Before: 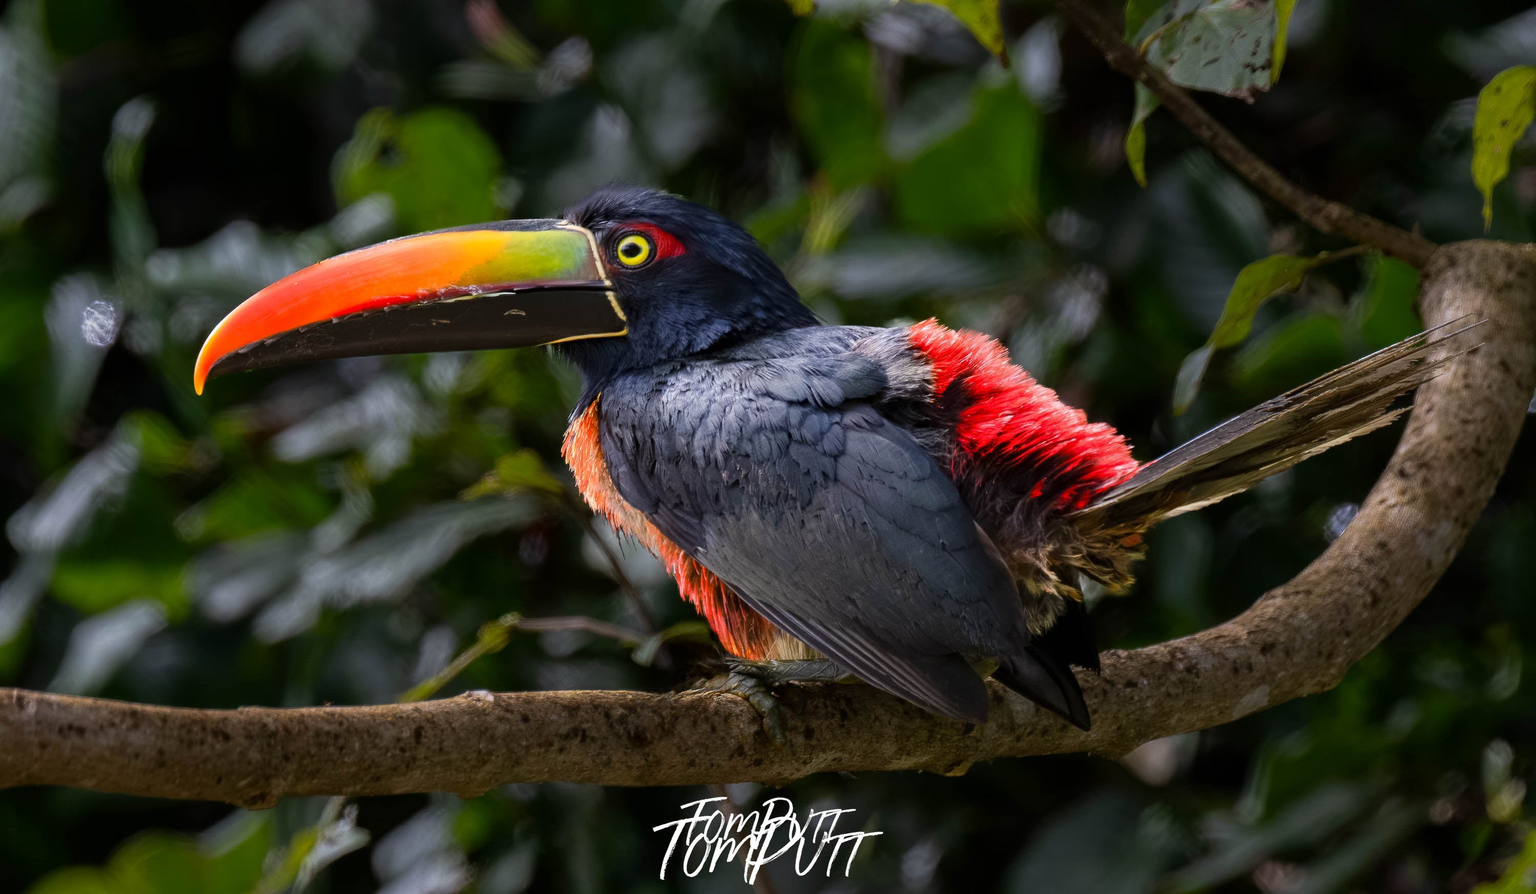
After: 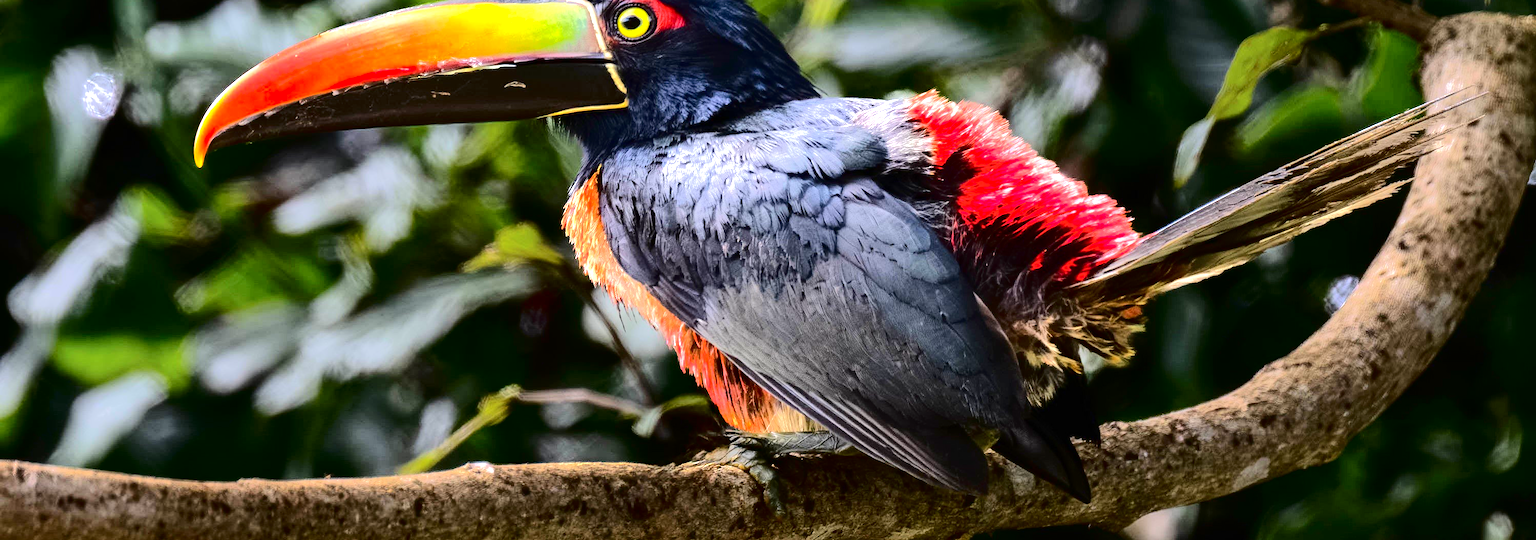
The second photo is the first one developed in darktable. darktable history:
exposure: black level correction 0, exposure 1.2 EV, compensate exposure bias true, compensate highlight preservation false
contrast brightness saturation: saturation 0.181
tone curve: curves: ch0 [(0, 0) (0.003, 0.001) (0.011, 0.005) (0.025, 0.009) (0.044, 0.014) (0.069, 0.019) (0.1, 0.028) (0.136, 0.039) (0.177, 0.073) (0.224, 0.134) (0.277, 0.218) (0.335, 0.343) (0.399, 0.488) (0.468, 0.608) (0.543, 0.699) (0.623, 0.773) (0.709, 0.819) (0.801, 0.852) (0.898, 0.874) (1, 1)], color space Lab, independent channels, preserve colors none
crop and rotate: top 25.506%, bottom 13.933%
base curve: curves: ch0 [(0, 0) (0.472, 0.455) (1, 1)], preserve colors none
